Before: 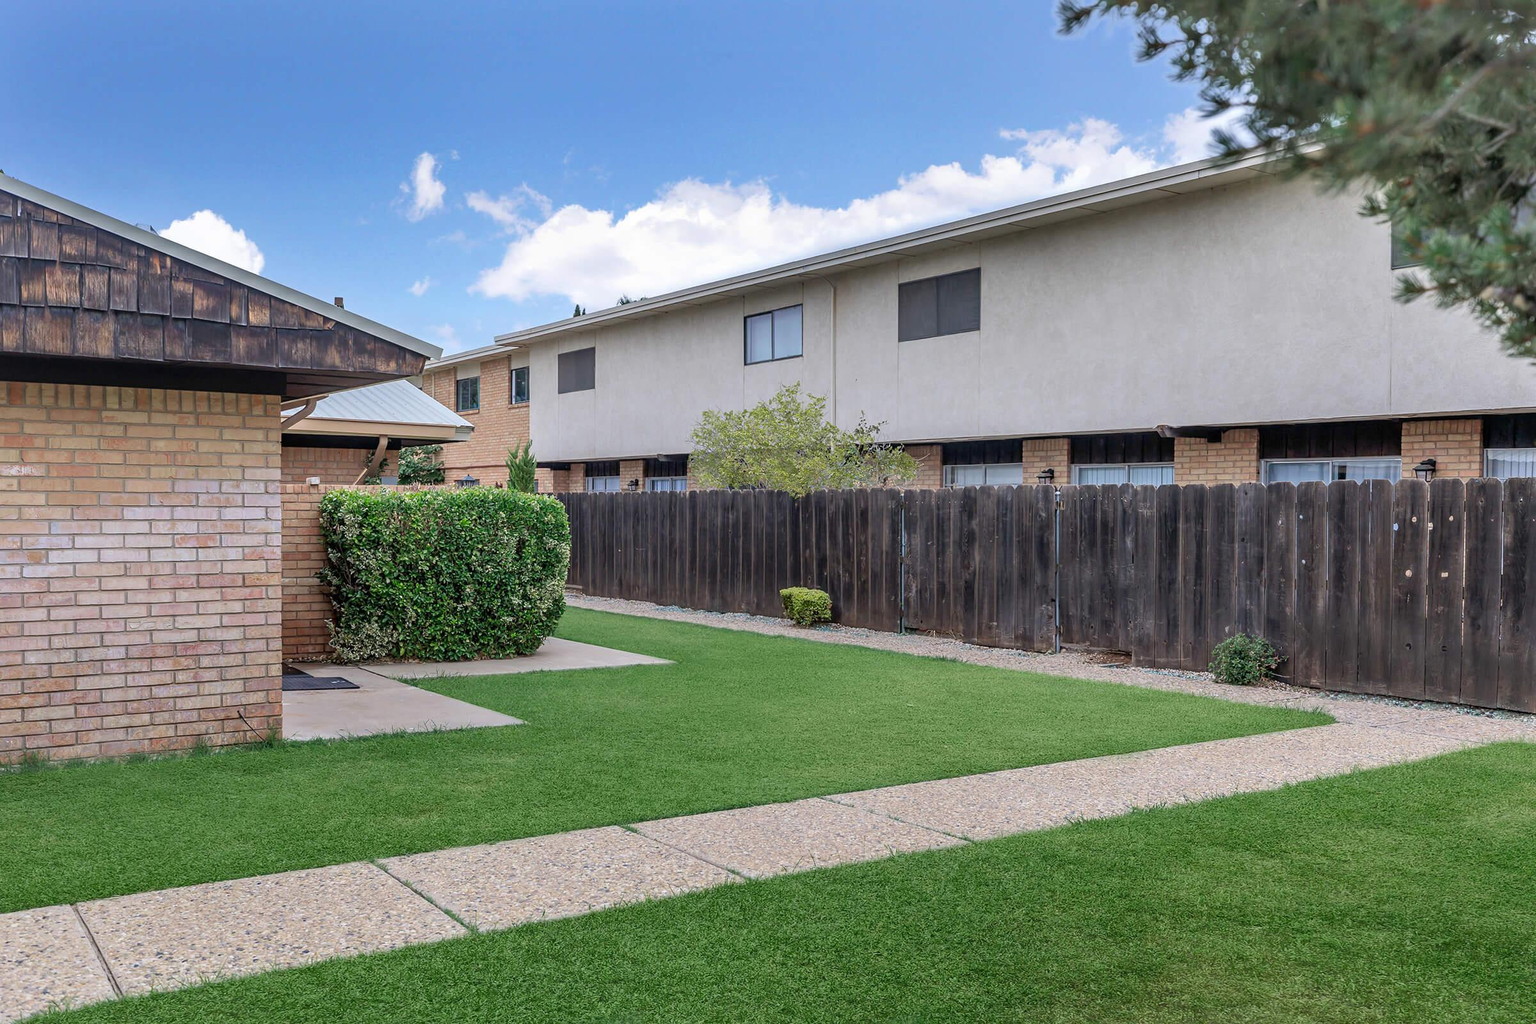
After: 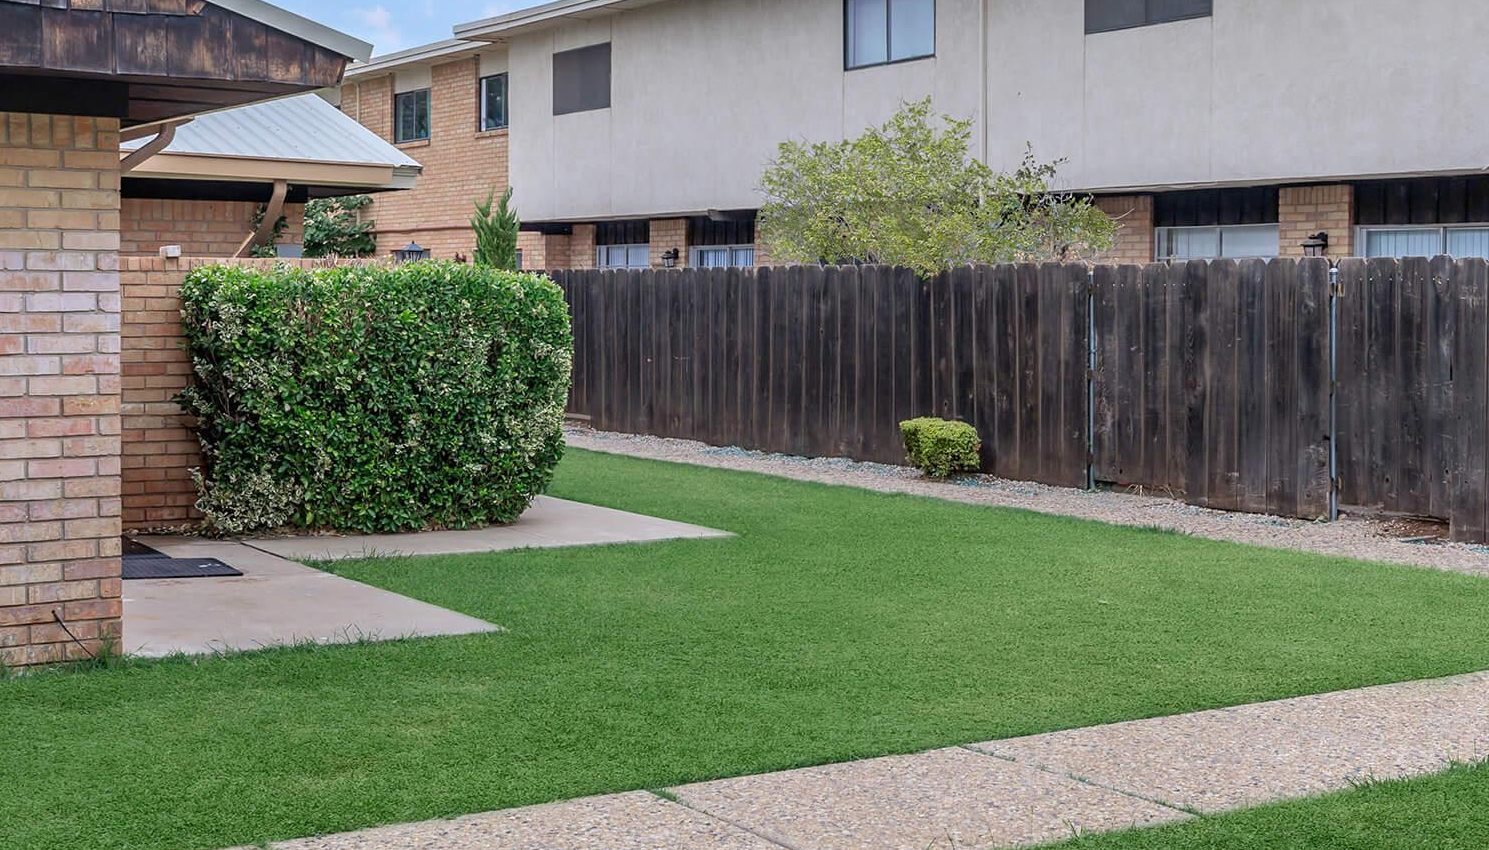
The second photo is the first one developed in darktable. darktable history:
crop: left 13.312%, top 31.28%, right 24.627%, bottom 15.582%
